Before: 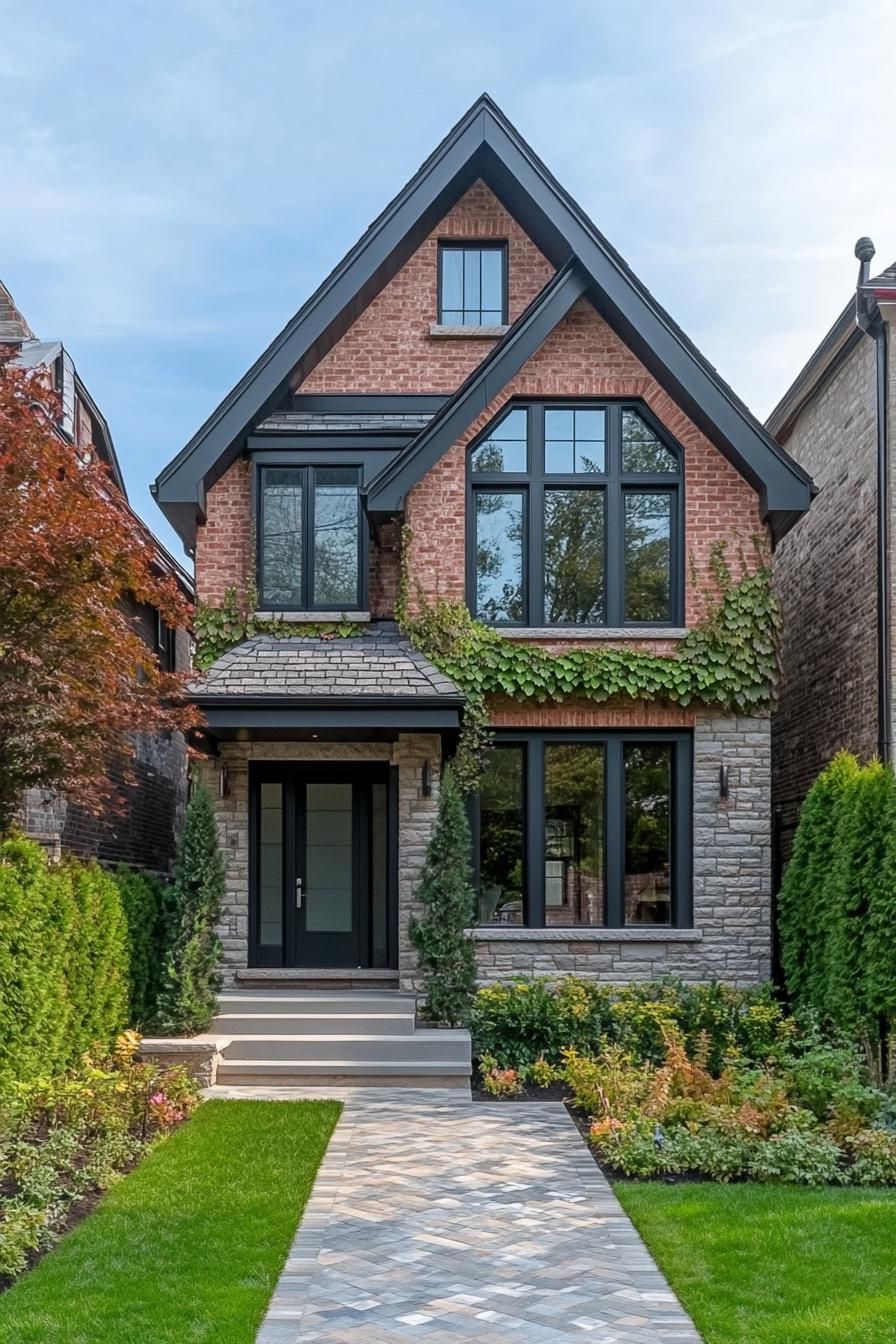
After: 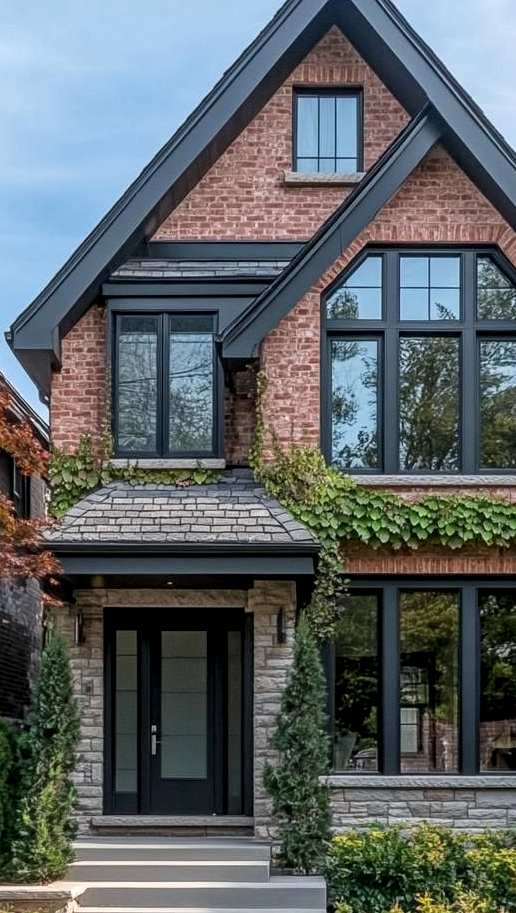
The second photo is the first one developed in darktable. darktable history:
local contrast: detail 130%
crop: left 16.223%, top 11.429%, right 26.147%, bottom 20.599%
